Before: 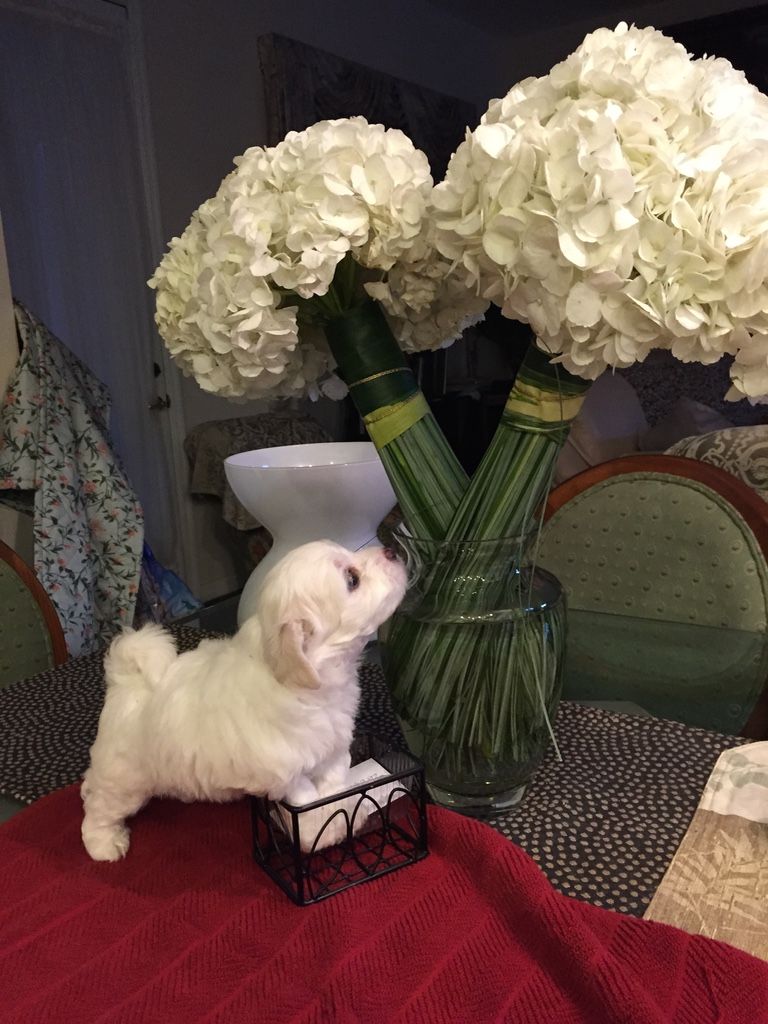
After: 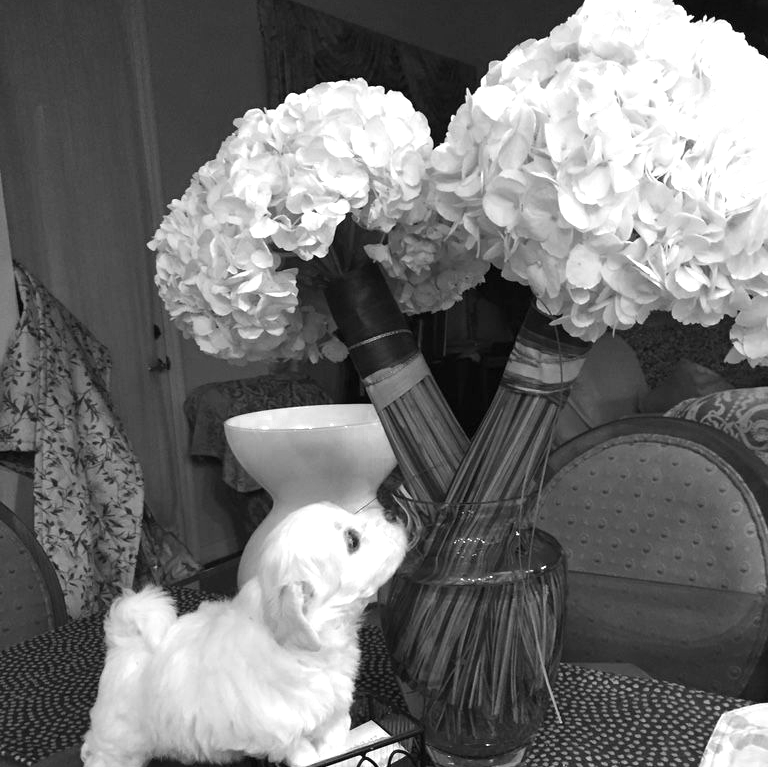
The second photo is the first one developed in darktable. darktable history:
crop: top 3.73%, bottom 21.32%
color zones: curves: ch0 [(0, 0.613) (0.01, 0.613) (0.245, 0.448) (0.498, 0.529) (0.642, 0.665) (0.879, 0.777) (0.99, 0.613)]; ch1 [(0, 0) (0.143, 0) (0.286, 0) (0.429, 0) (0.571, 0) (0.714, 0) (0.857, 0)]
exposure: black level correction 0, exposure 0.694 EV, compensate highlight preservation false
